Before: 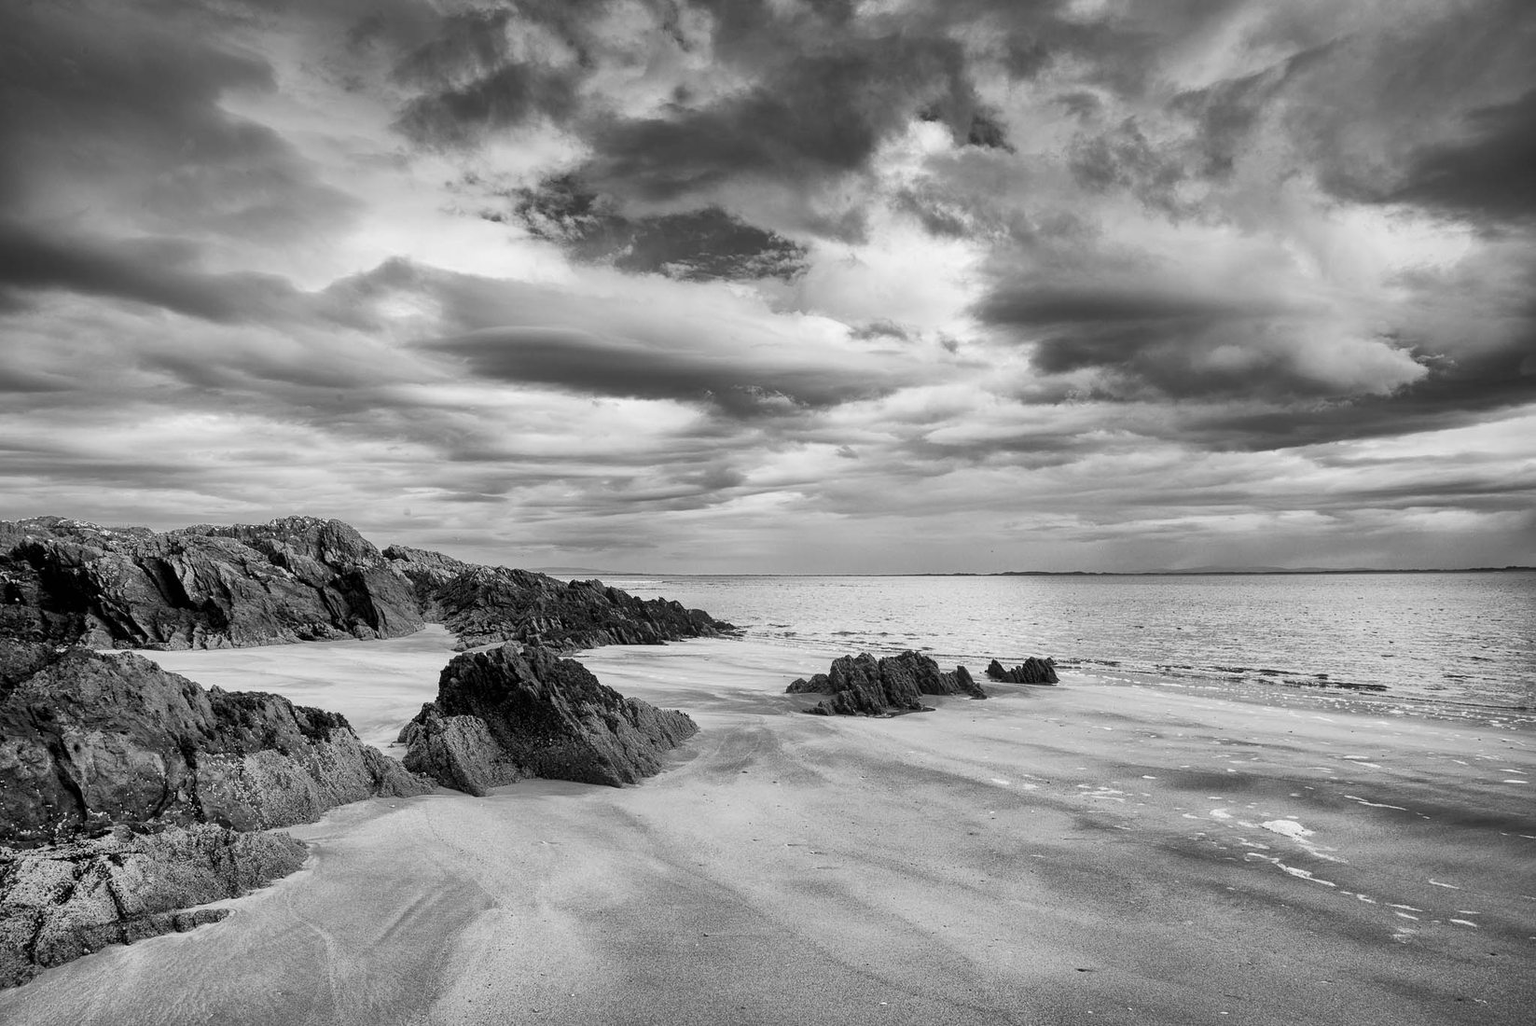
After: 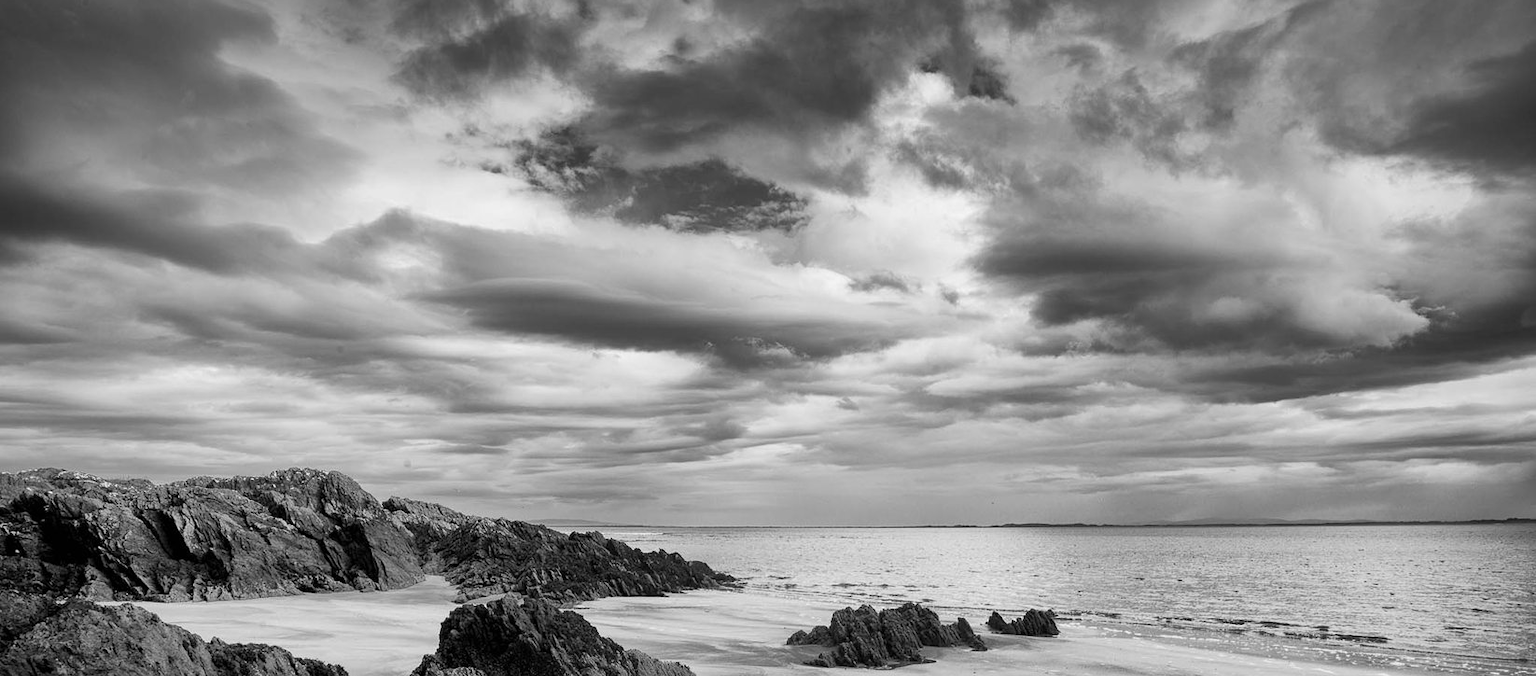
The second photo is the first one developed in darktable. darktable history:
crop and rotate: top 4.777%, bottom 29.276%
